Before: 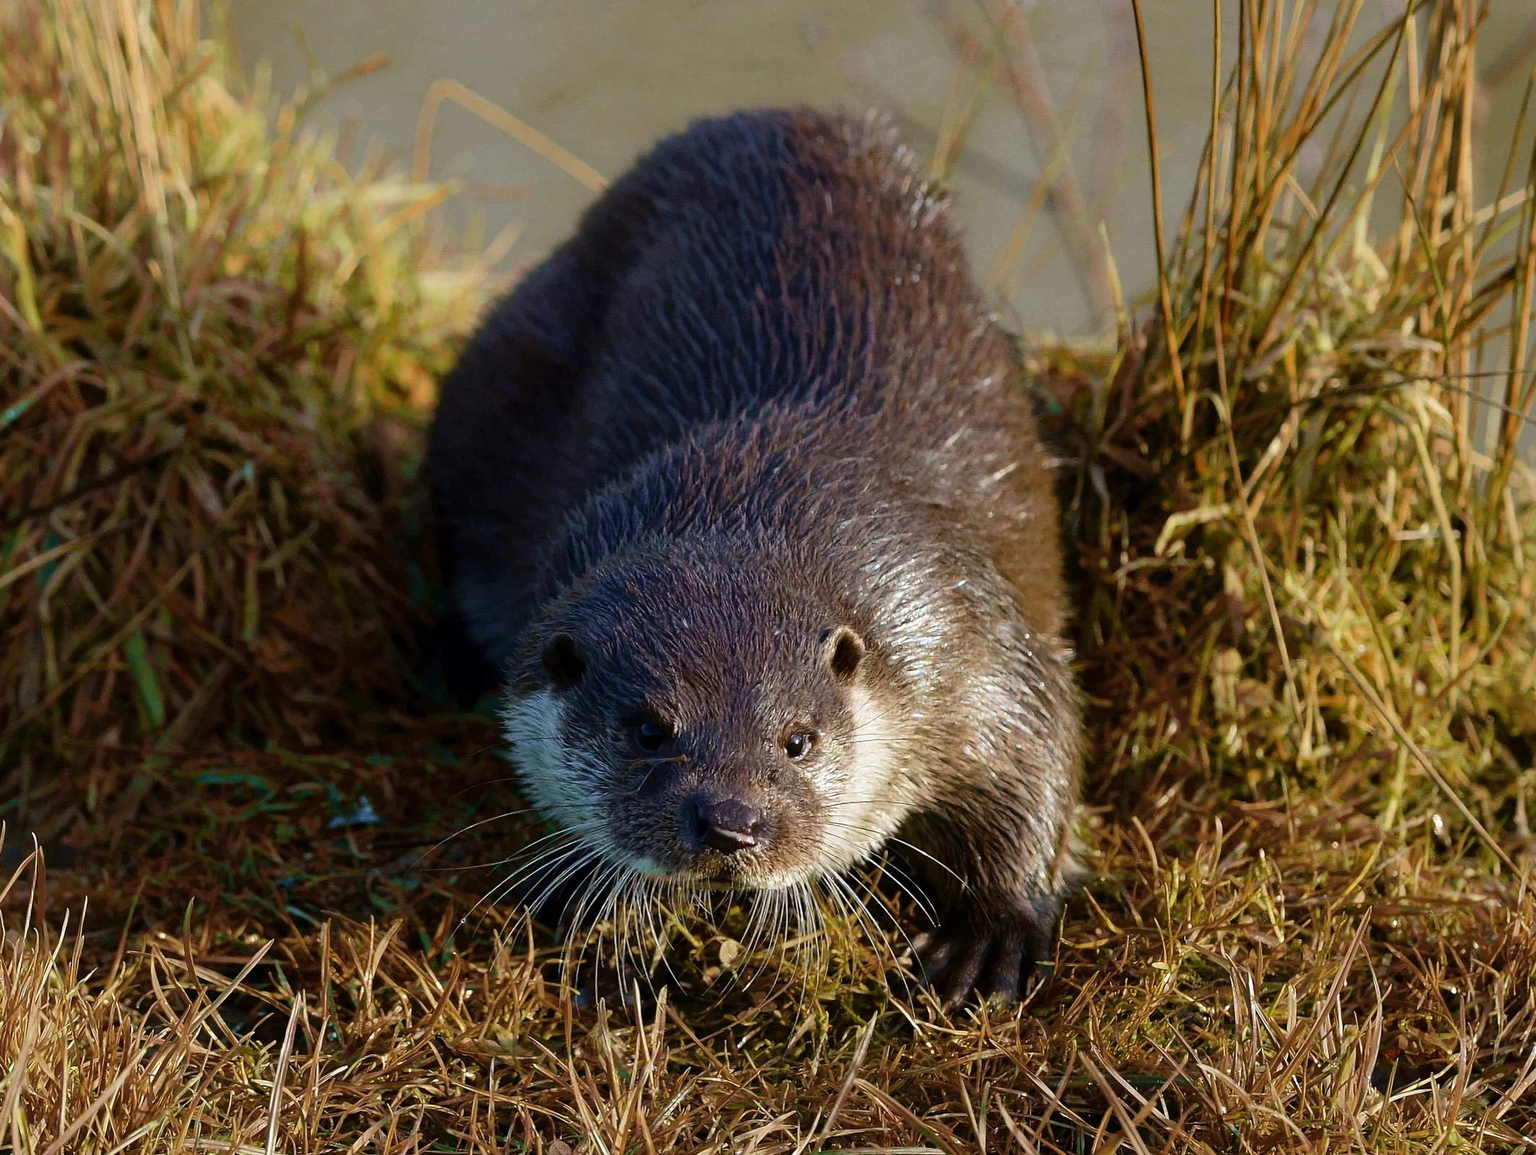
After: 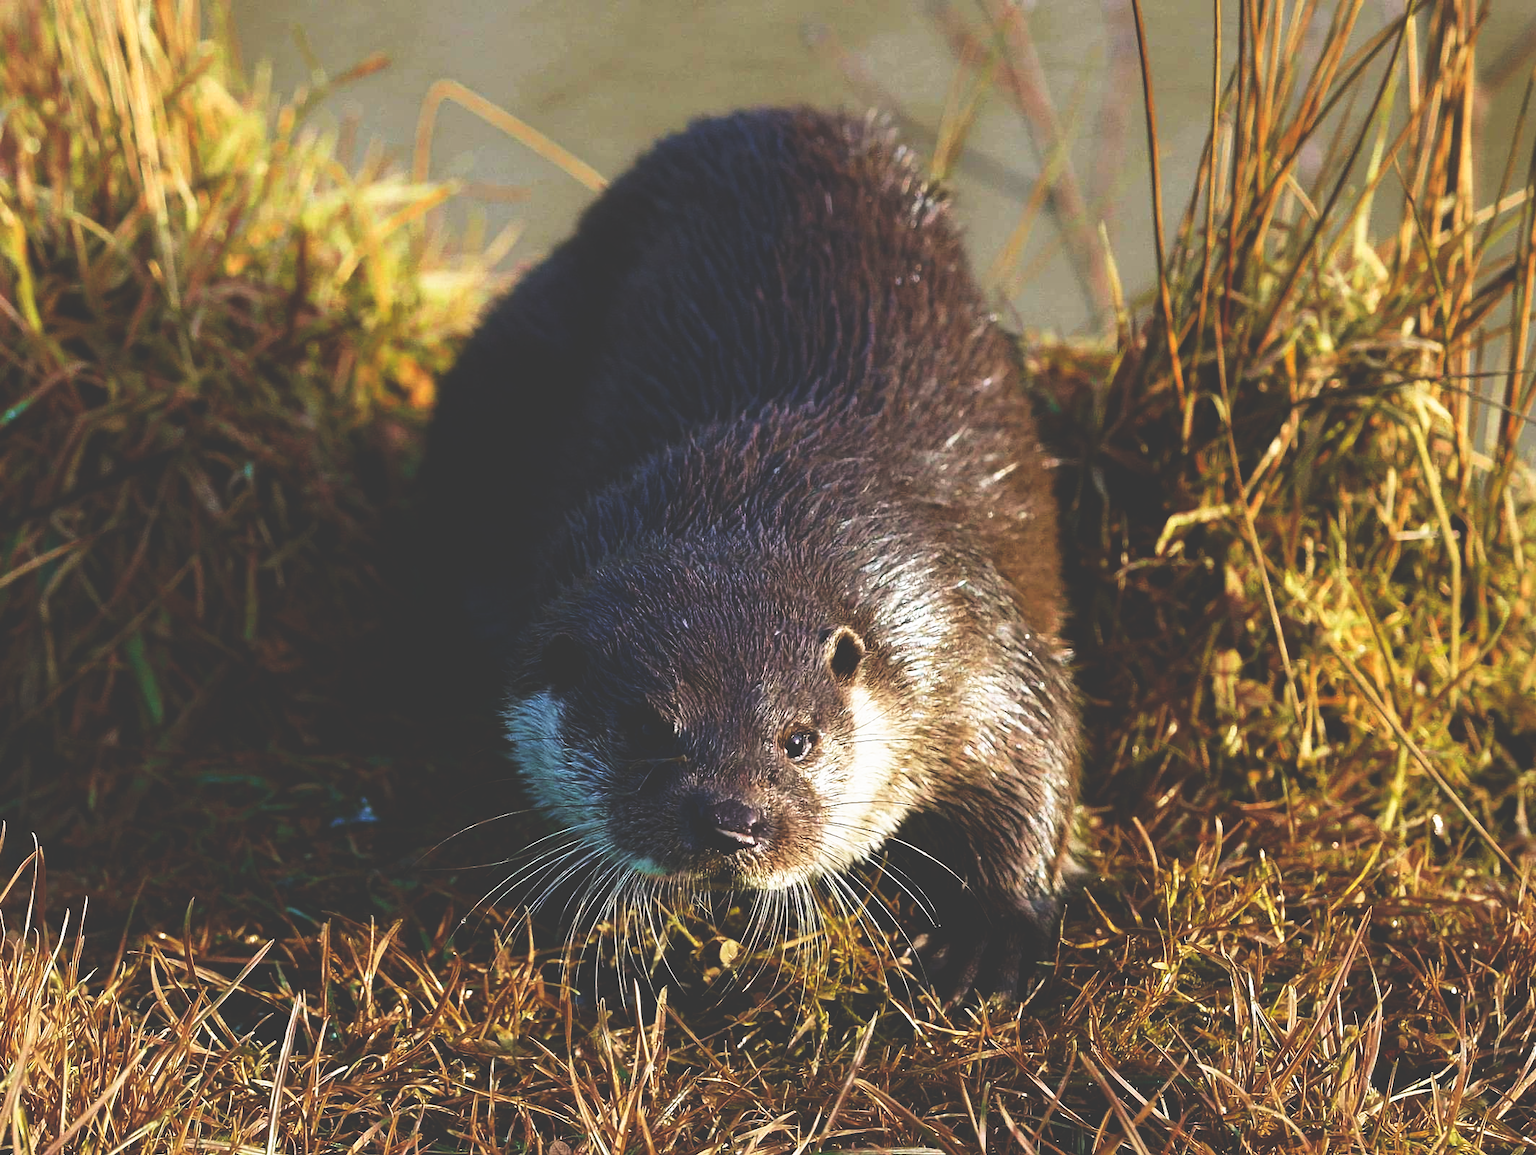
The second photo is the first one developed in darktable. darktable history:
tone equalizer: on, module defaults
base curve: curves: ch0 [(0, 0.036) (0.007, 0.037) (0.604, 0.887) (1, 1)], preserve colors none
